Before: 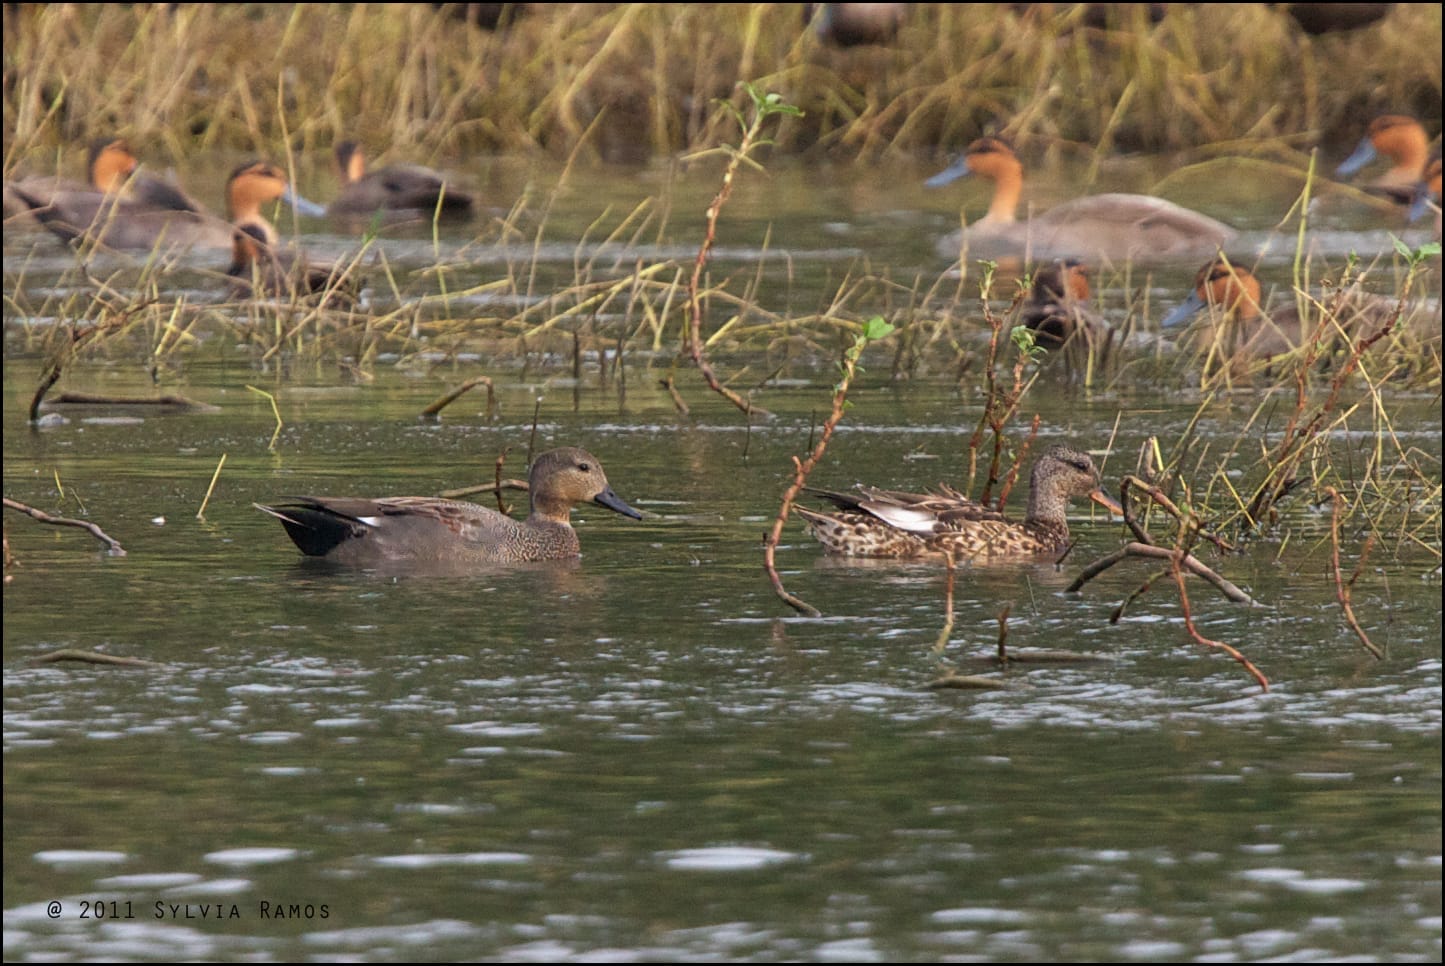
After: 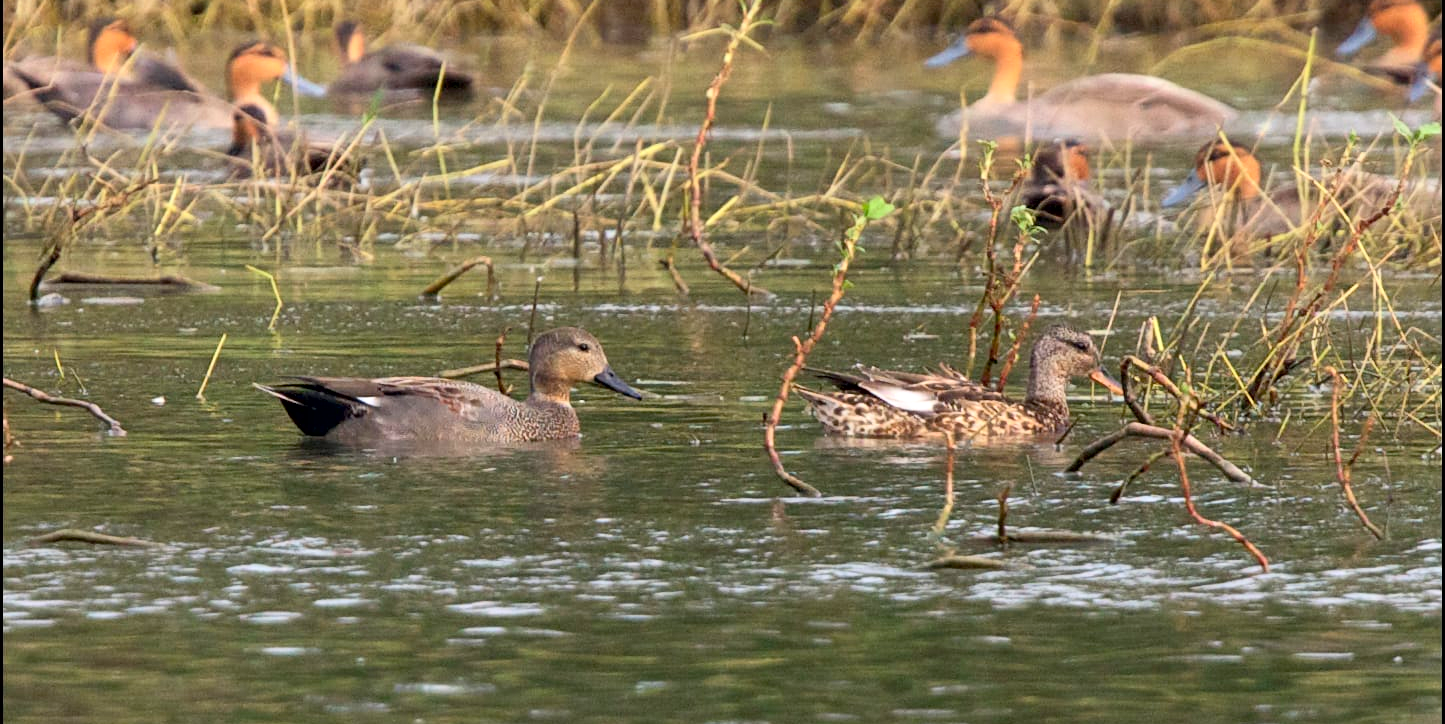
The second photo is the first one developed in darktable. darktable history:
exposure: black level correction 0.007, exposure 0.159 EV, compensate highlight preservation false
contrast brightness saturation: contrast 0.2, brightness 0.16, saturation 0.22
crop and rotate: top 12.5%, bottom 12.5%
